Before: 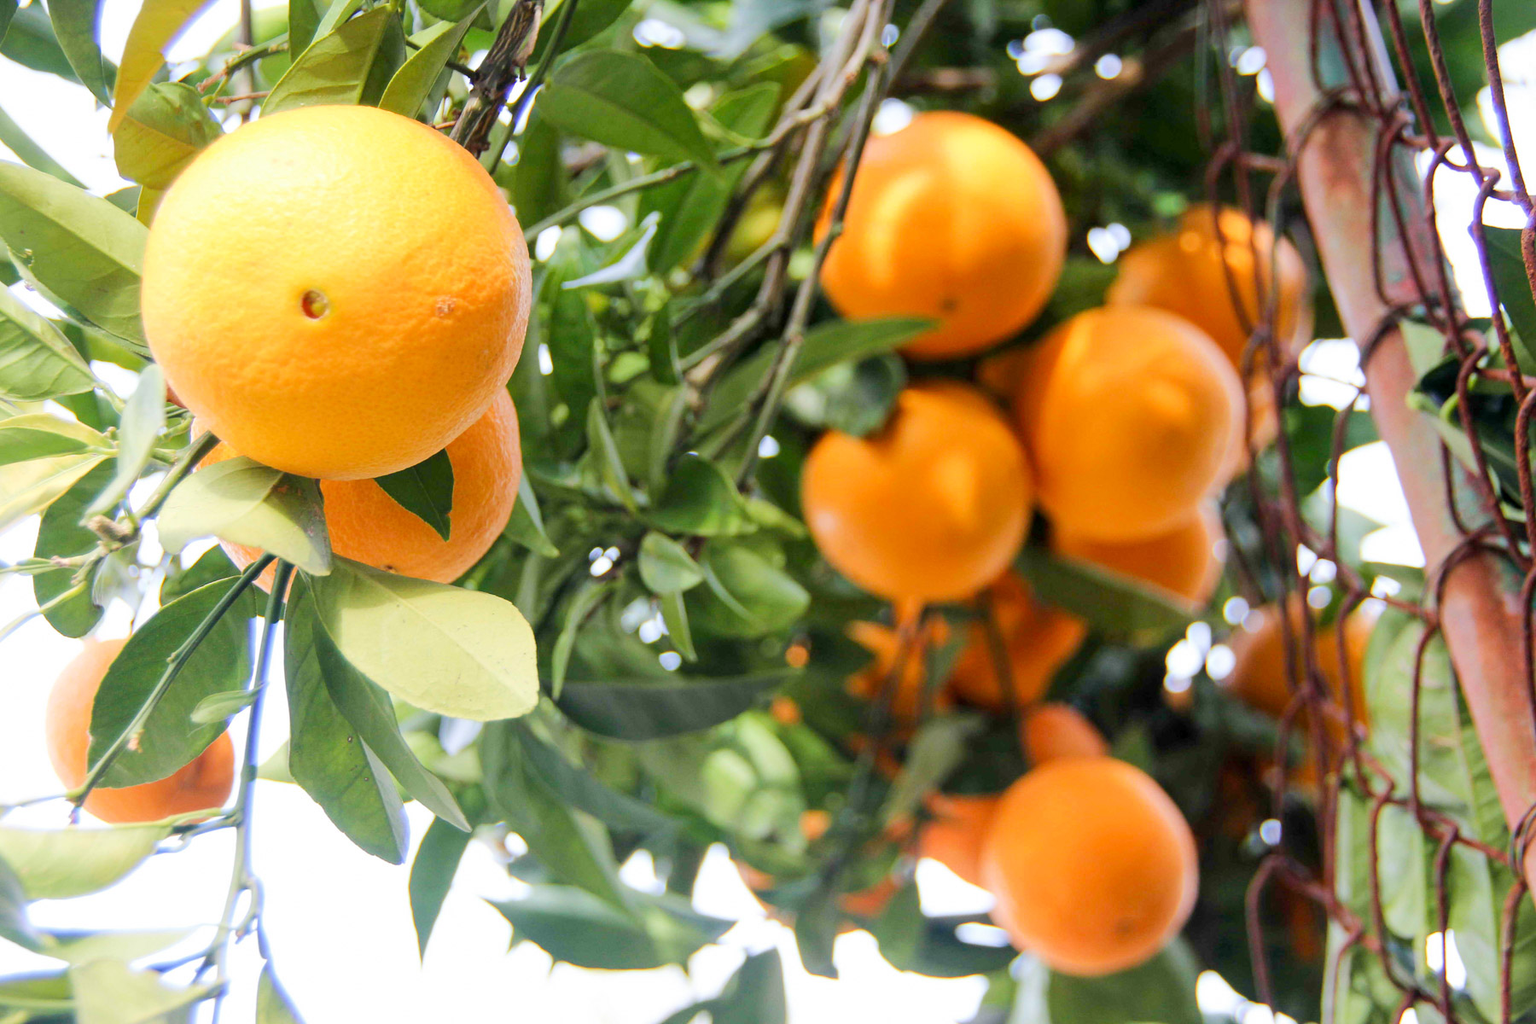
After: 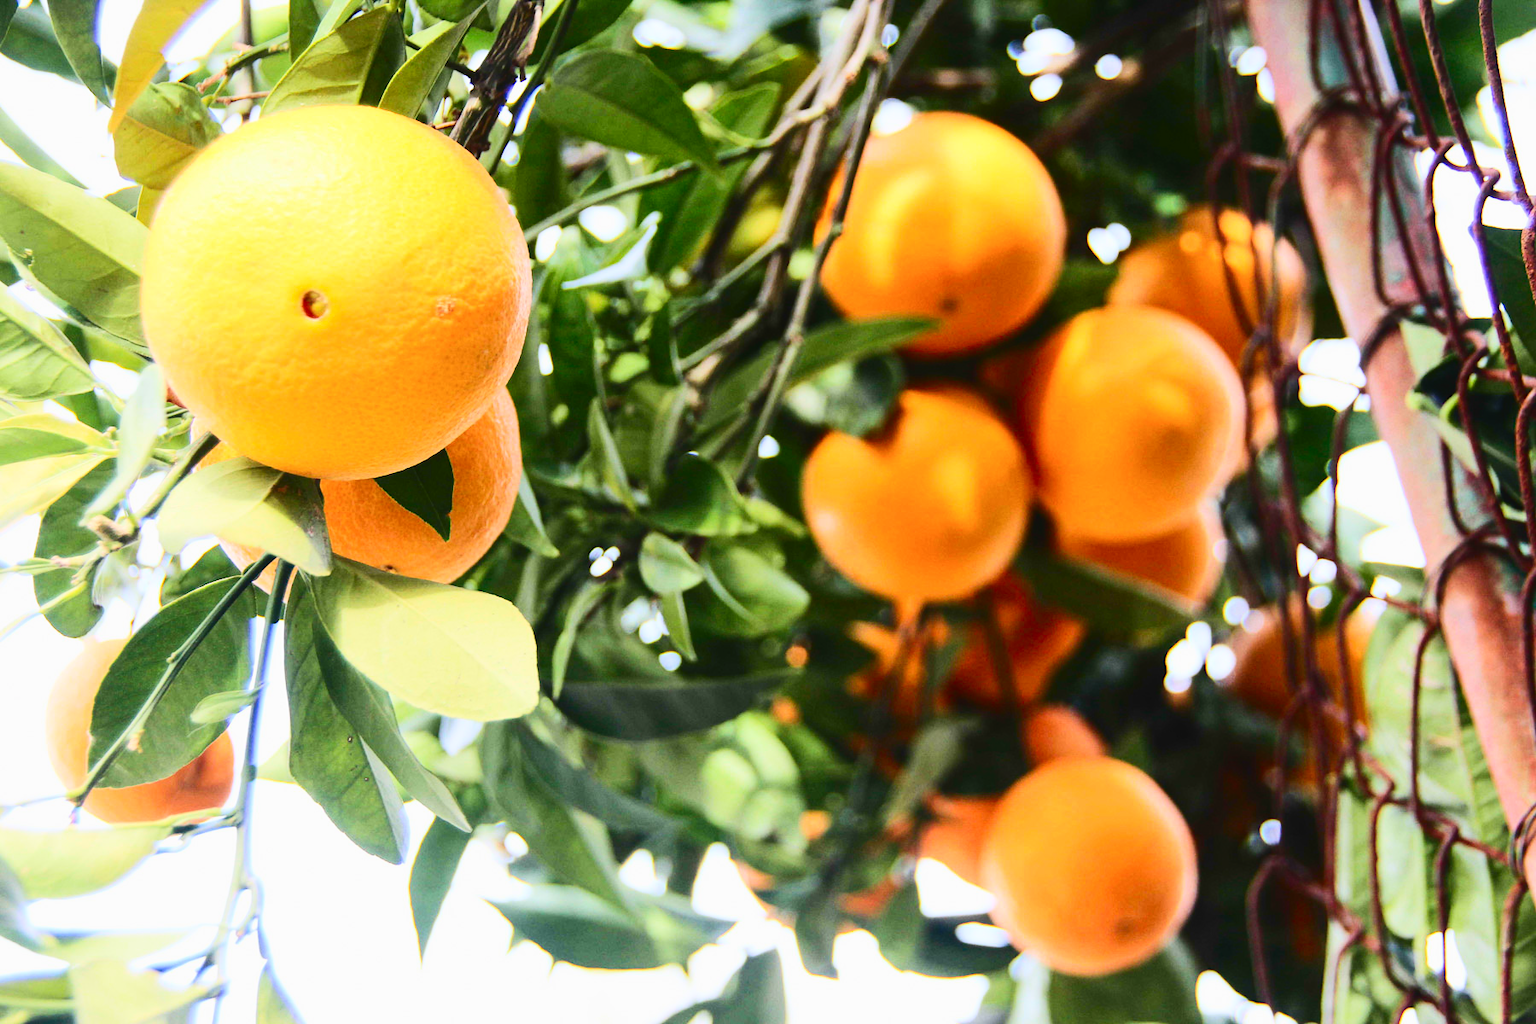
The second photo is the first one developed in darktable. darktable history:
exposure: black level correction -0.014, exposure -0.187 EV, compensate highlight preservation false
contrast brightness saturation: contrast 0.407, brightness 0.044, saturation 0.246
